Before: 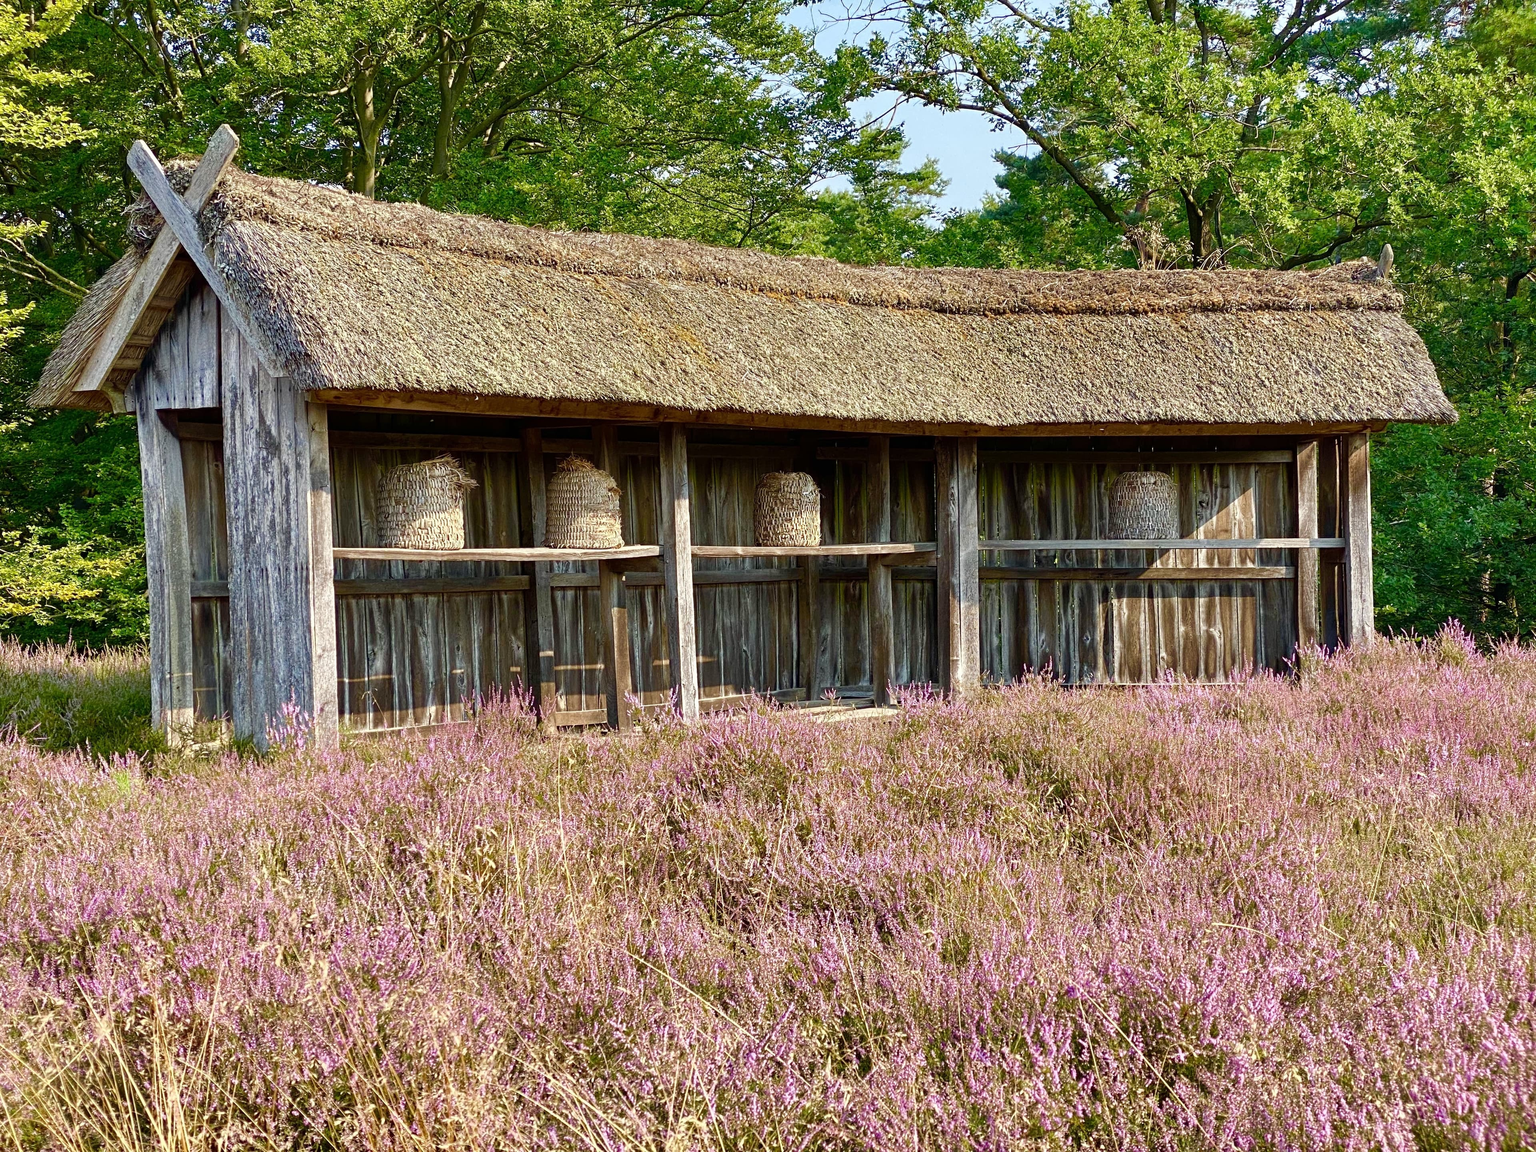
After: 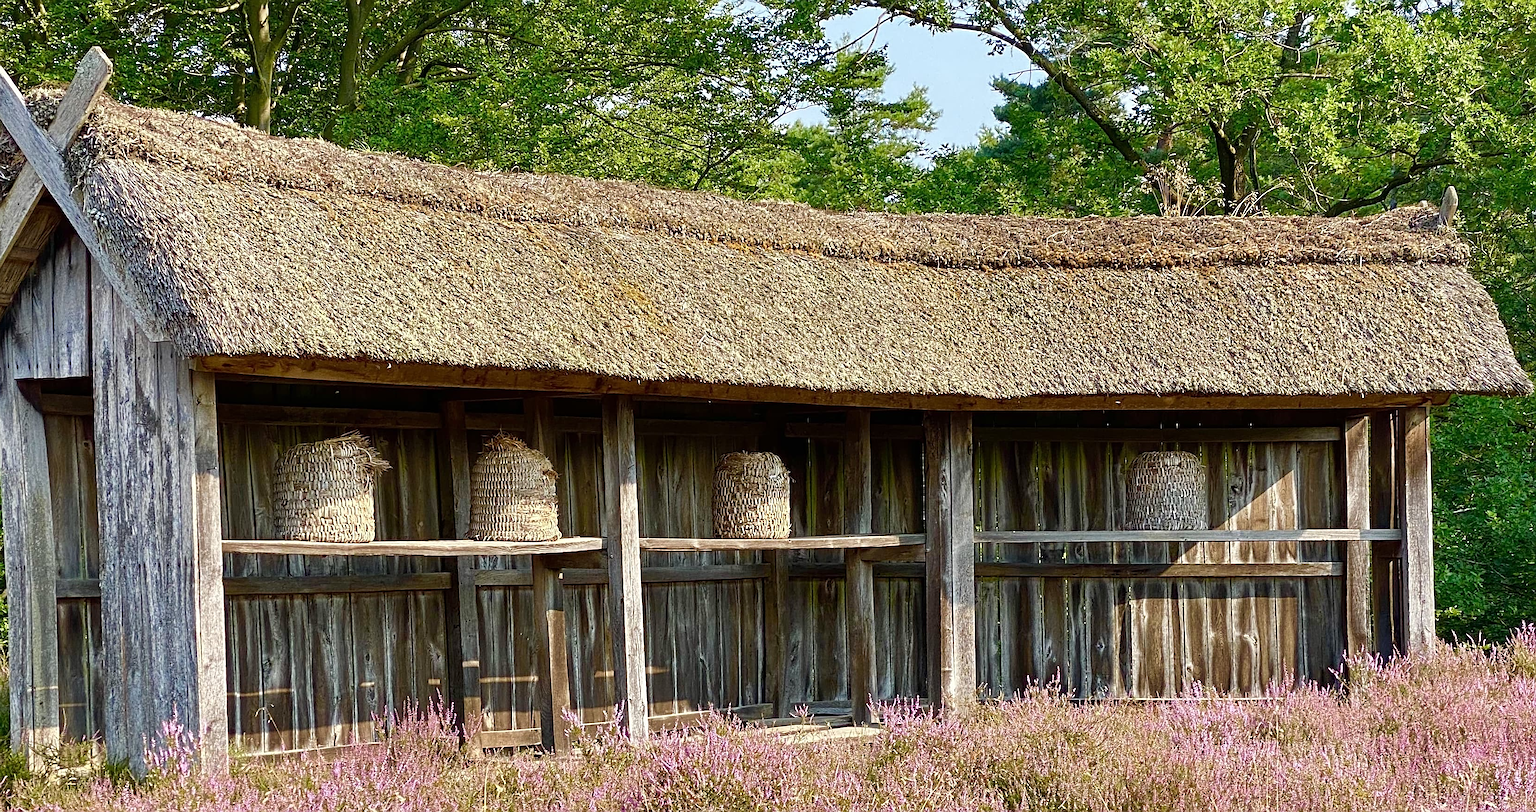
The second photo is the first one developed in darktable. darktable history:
crop and rotate: left 9.322%, top 7.344%, right 4.86%, bottom 32.132%
sharpen: on, module defaults
